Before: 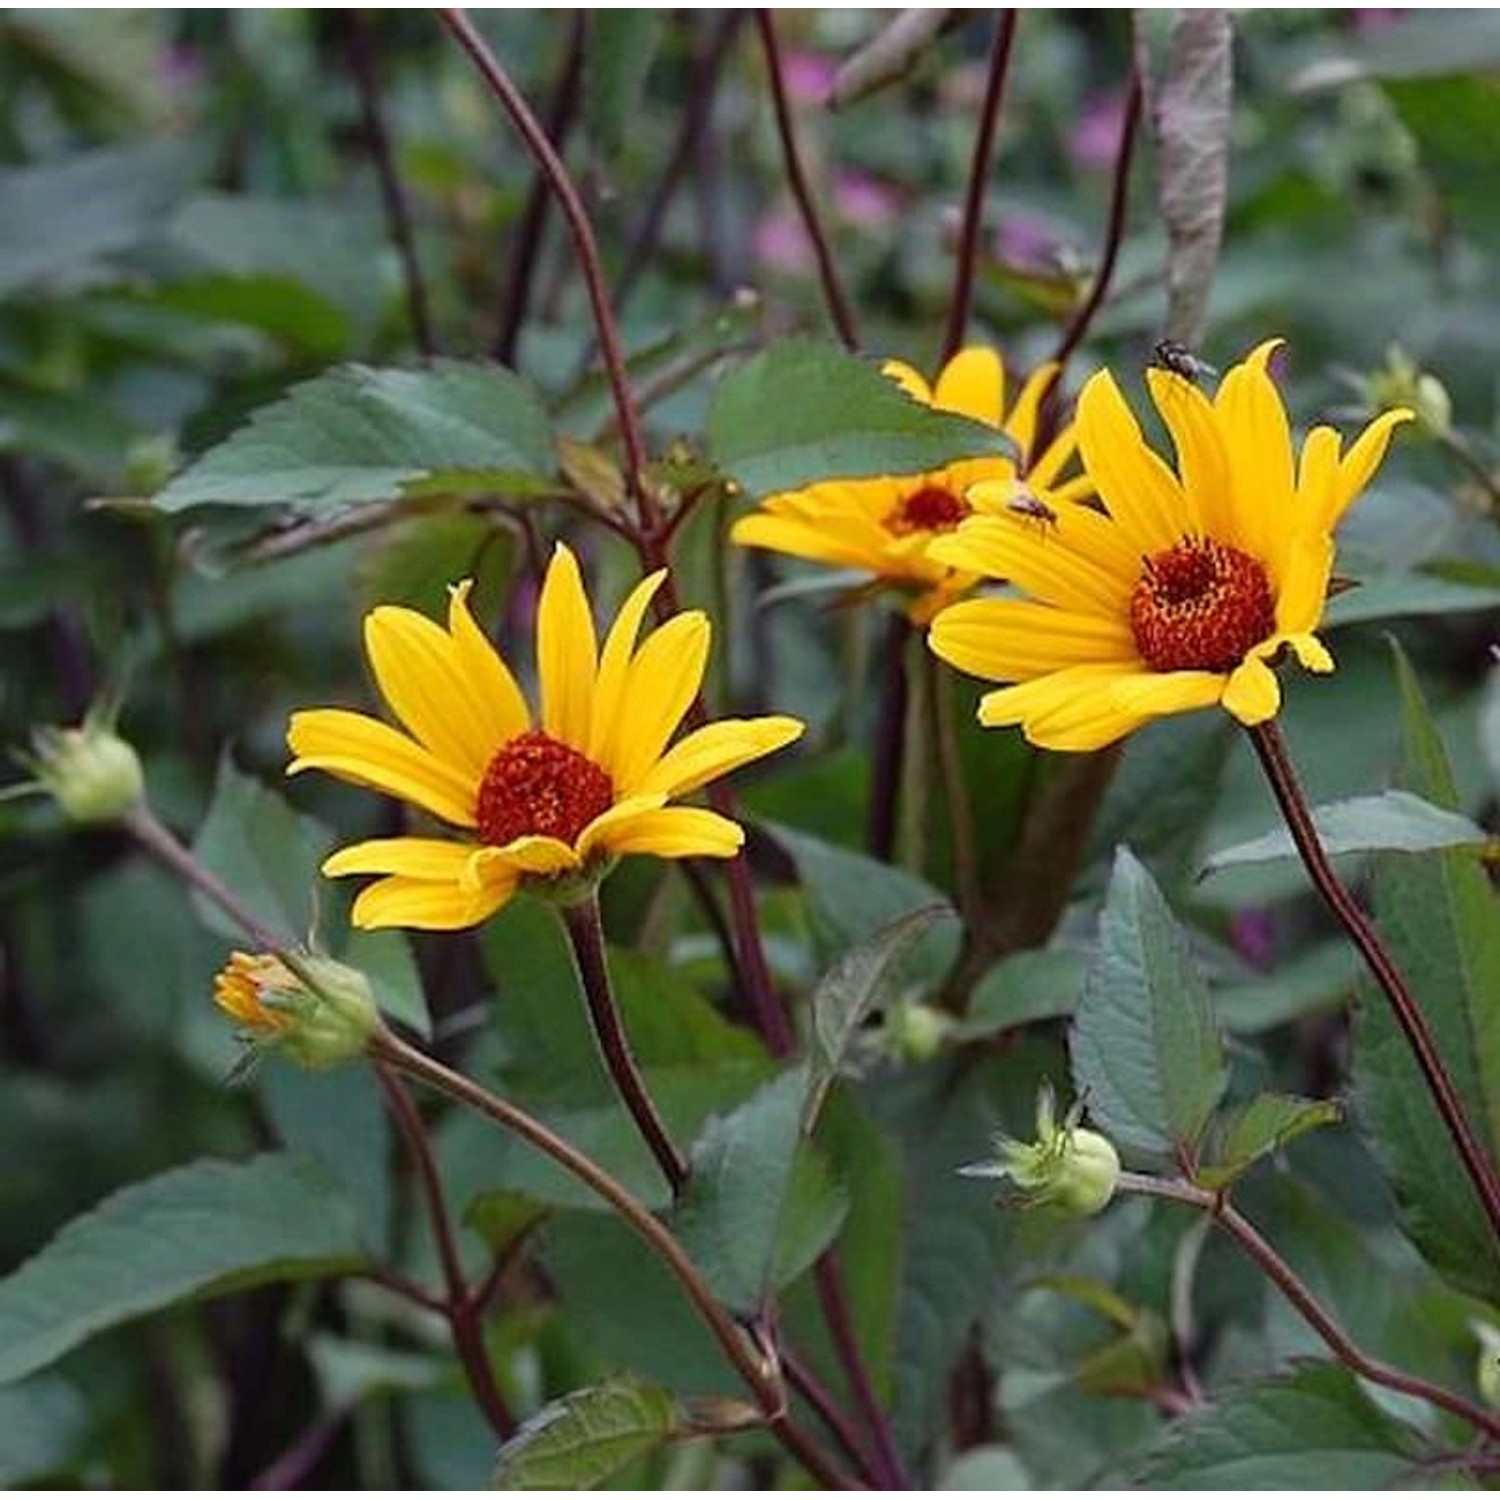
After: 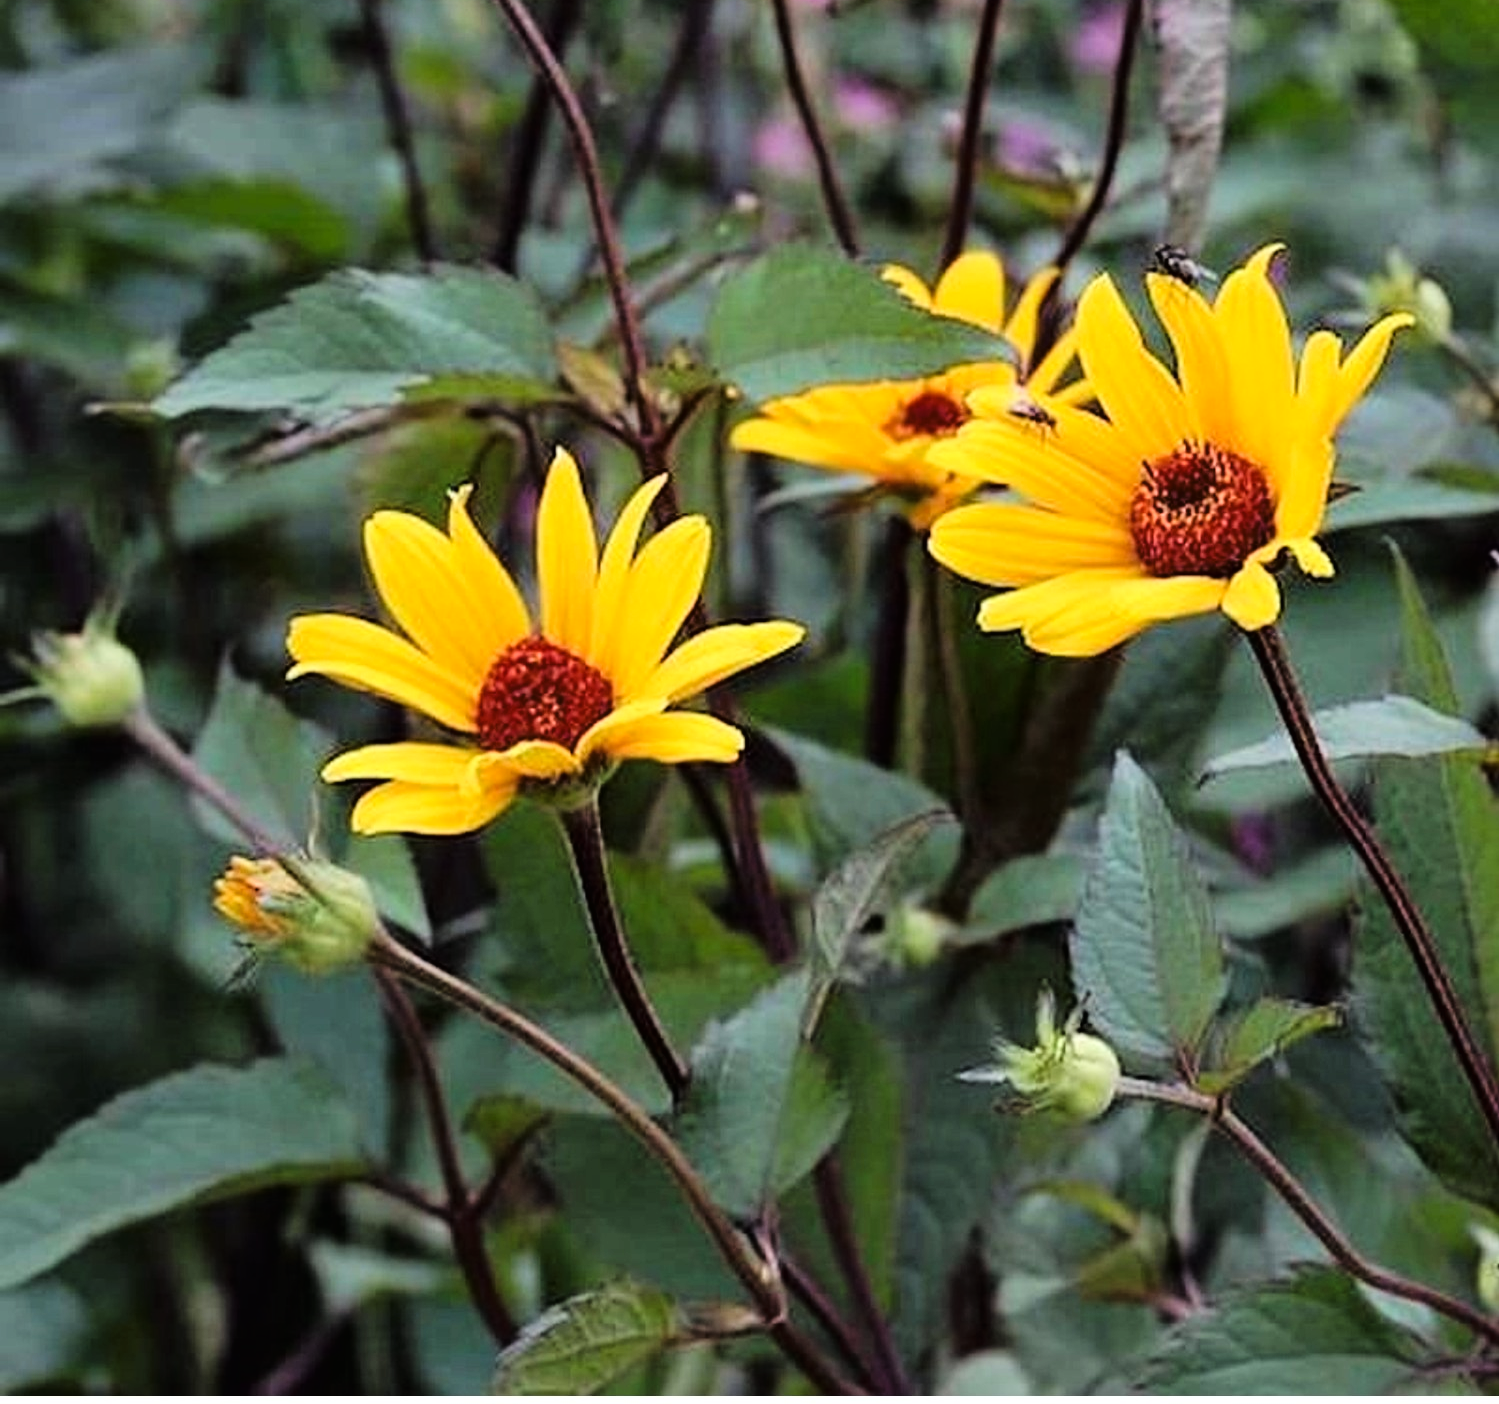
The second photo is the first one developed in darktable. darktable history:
tone curve: curves: ch0 [(0, 0) (0.003, 0.006) (0.011, 0.007) (0.025, 0.009) (0.044, 0.012) (0.069, 0.021) (0.1, 0.036) (0.136, 0.056) (0.177, 0.105) (0.224, 0.165) (0.277, 0.251) (0.335, 0.344) (0.399, 0.439) (0.468, 0.532) (0.543, 0.628) (0.623, 0.718) (0.709, 0.797) (0.801, 0.874) (0.898, 0.943) (1, 1)], color space Lab, linked channels, preserve colors none
crop and rotate: top 6.397%
